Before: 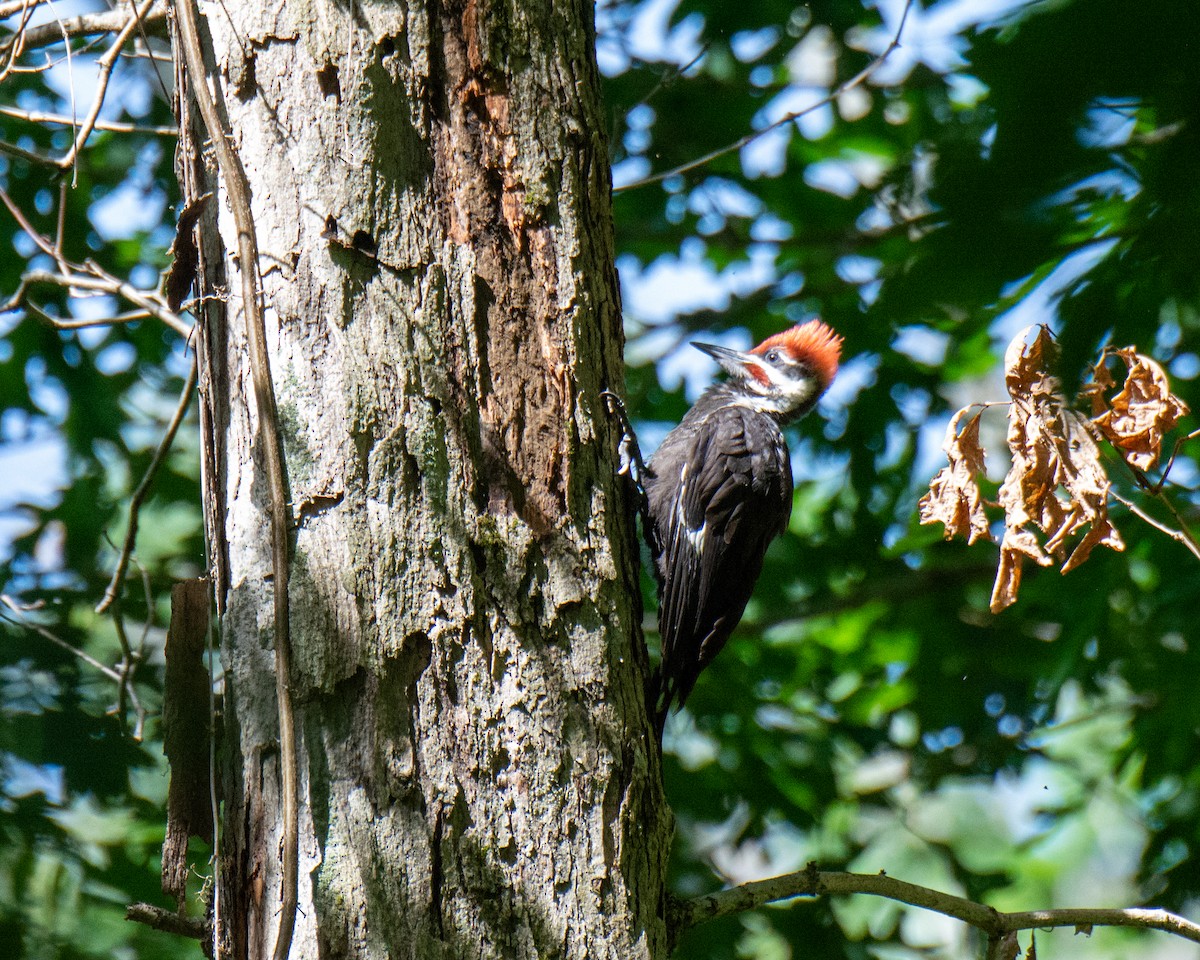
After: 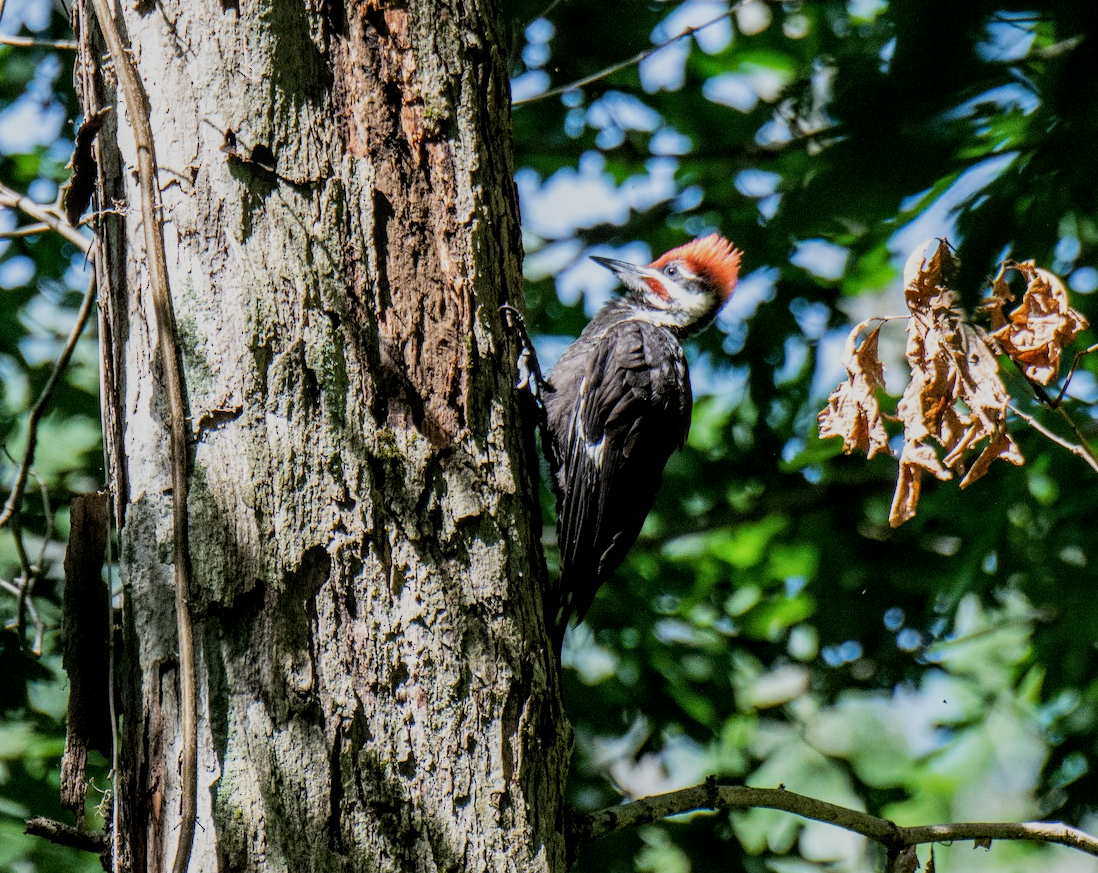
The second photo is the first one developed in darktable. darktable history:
local contrast: on, module defaults
crop and rotate: left 8.47%, top 9.018%
filmic rgb: middle gray luminance 29.07%, black relative exposure -10.33 EV, white relative exposure 5.48 EV, target black luminance 0%, hardness 3.91, latitude 2.22%, contrast 1.12, highlights saturation mix 5.12%, shadows ↔ highlights balance 15.82%, enable highlight reconstruction true
